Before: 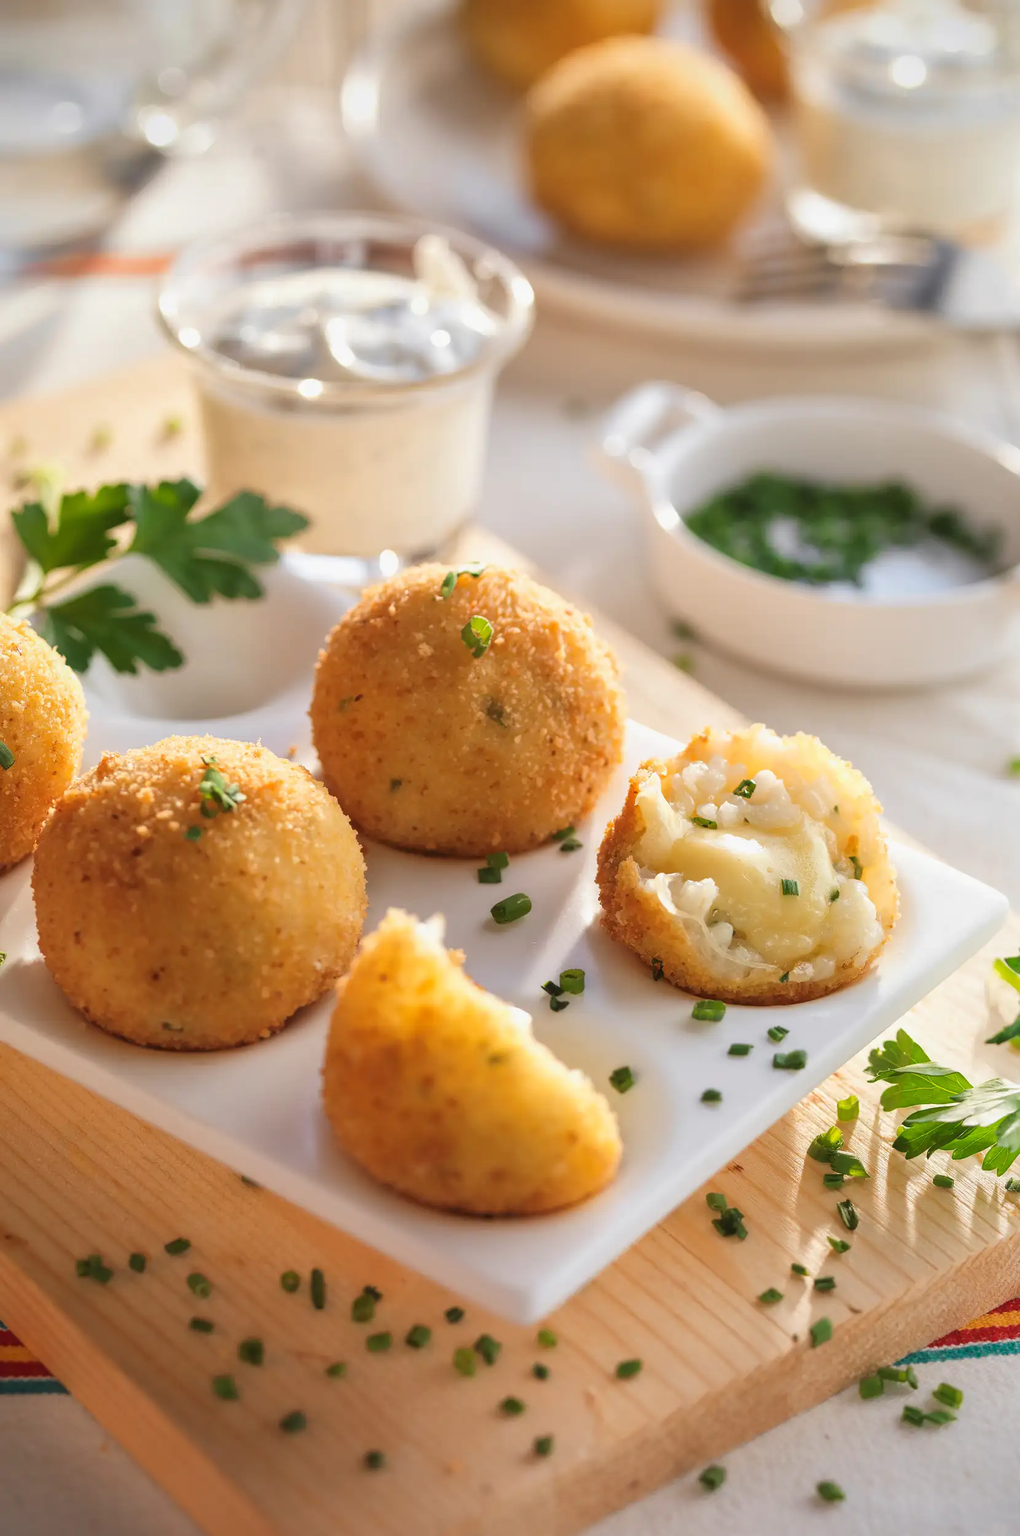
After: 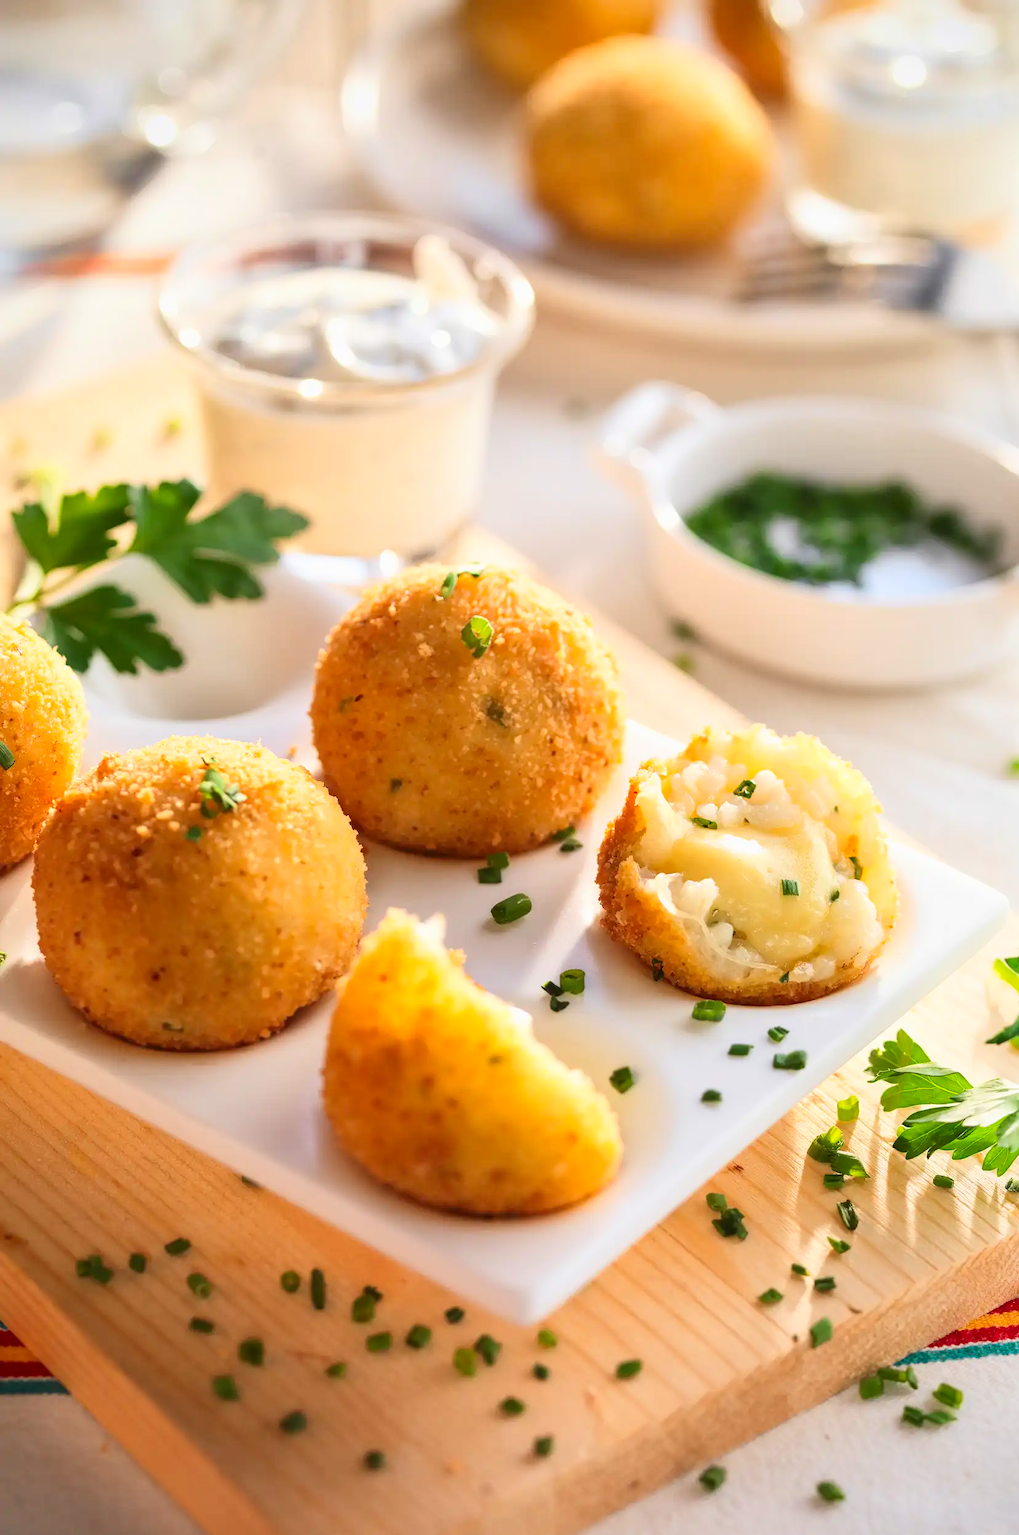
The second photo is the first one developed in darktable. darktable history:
contrast brightness saturation: contrast 0.234, brightness 0.11, saturation 0.287
